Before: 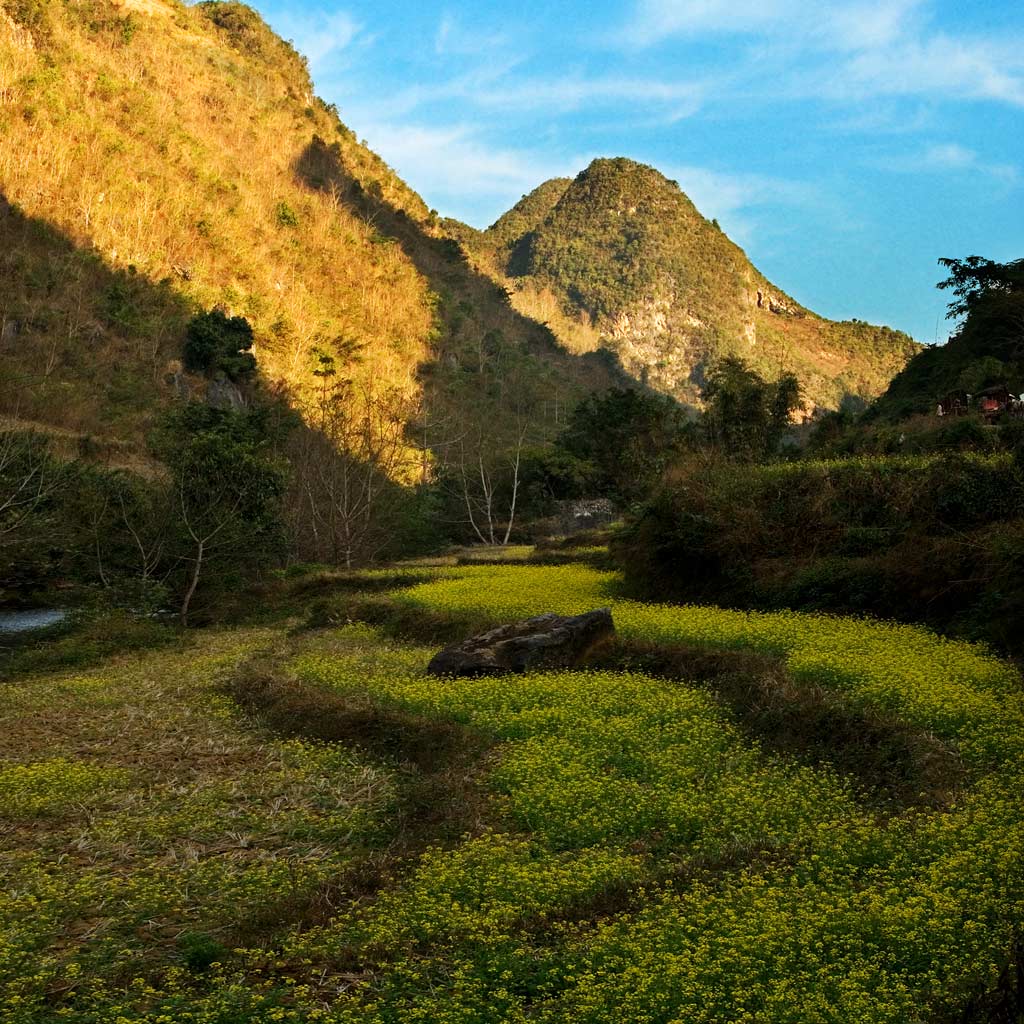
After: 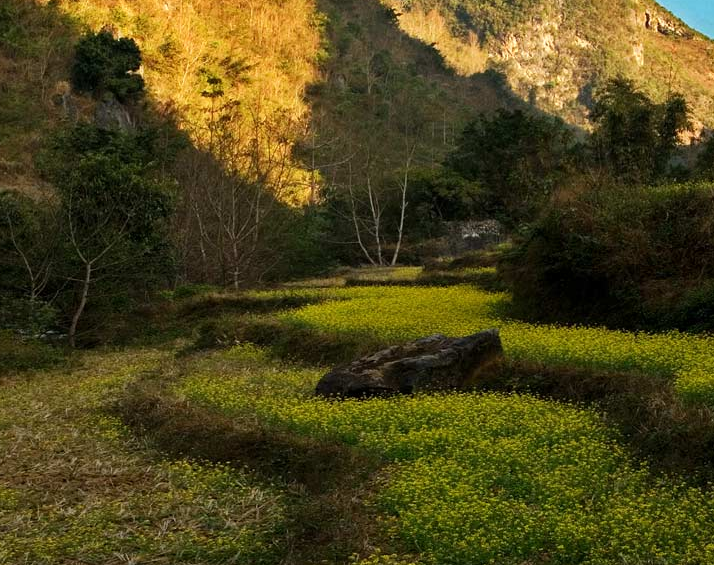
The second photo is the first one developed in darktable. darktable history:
crop: left 10.959%, top 27.337%, right 18.241%, bottom 17.103%
